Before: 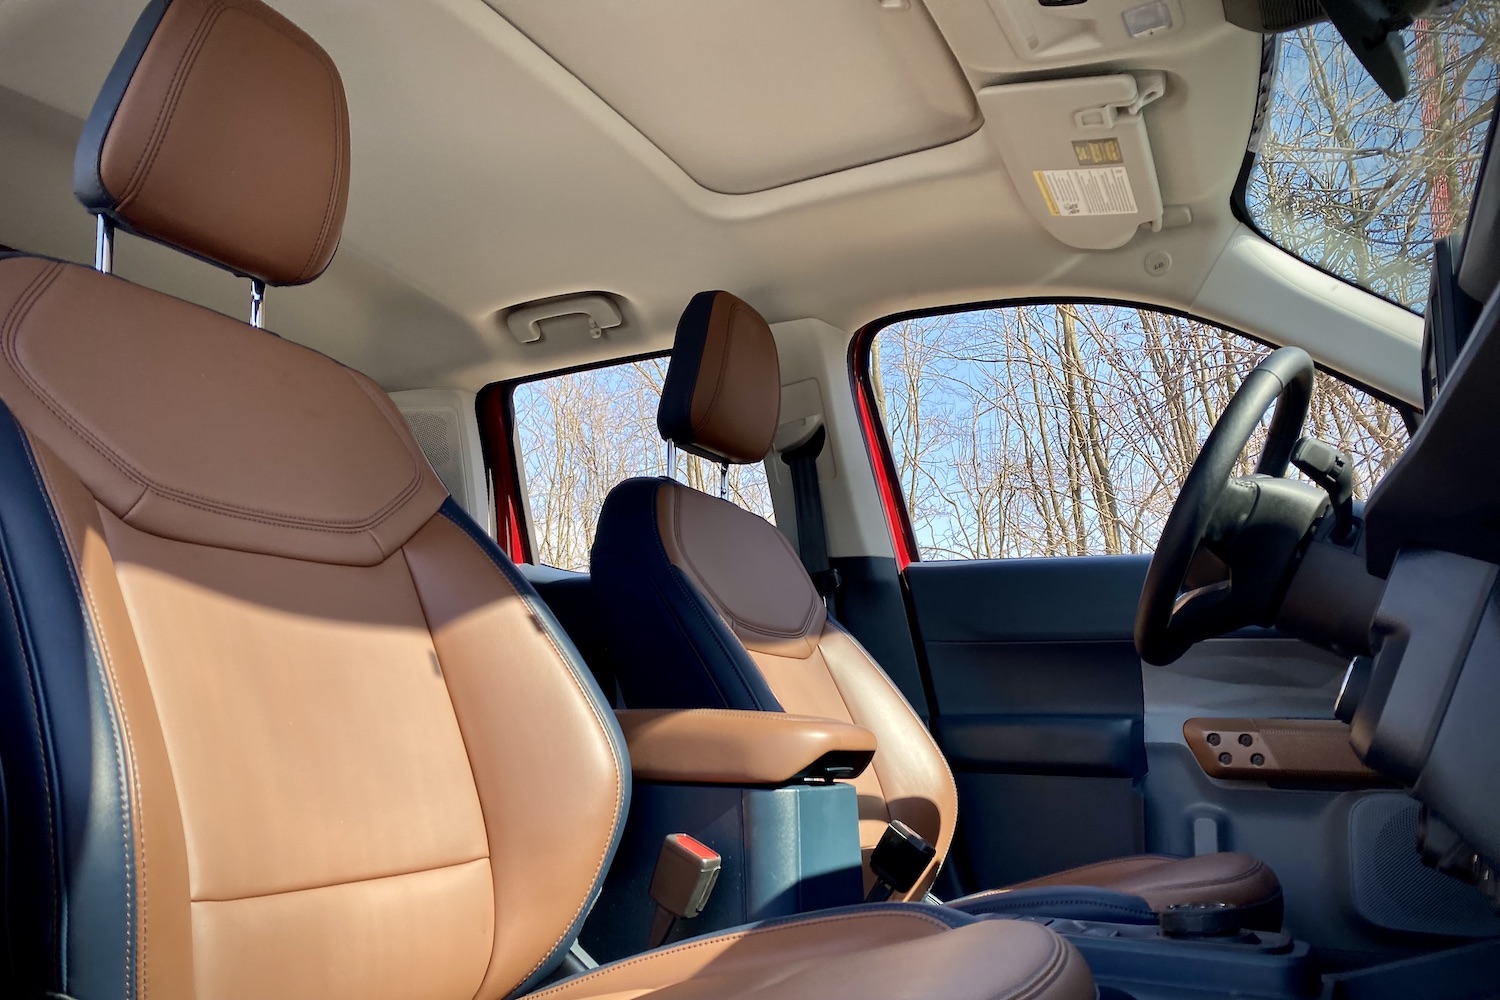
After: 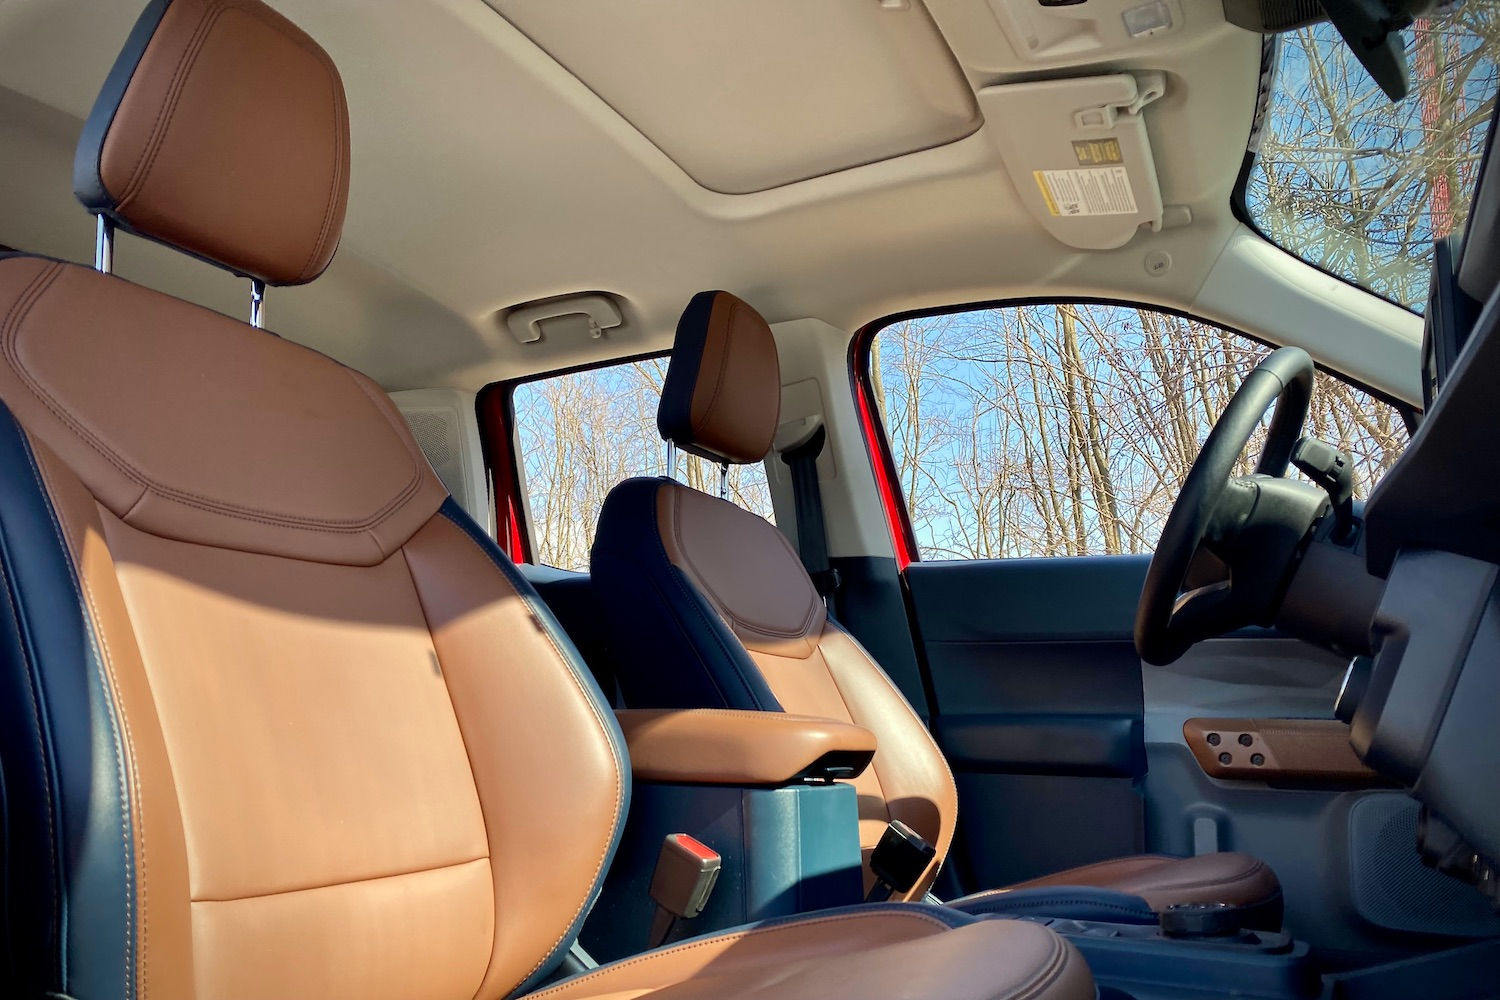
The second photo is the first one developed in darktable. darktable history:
color correction: highlights a* -2.62, highlights b* 2.55
